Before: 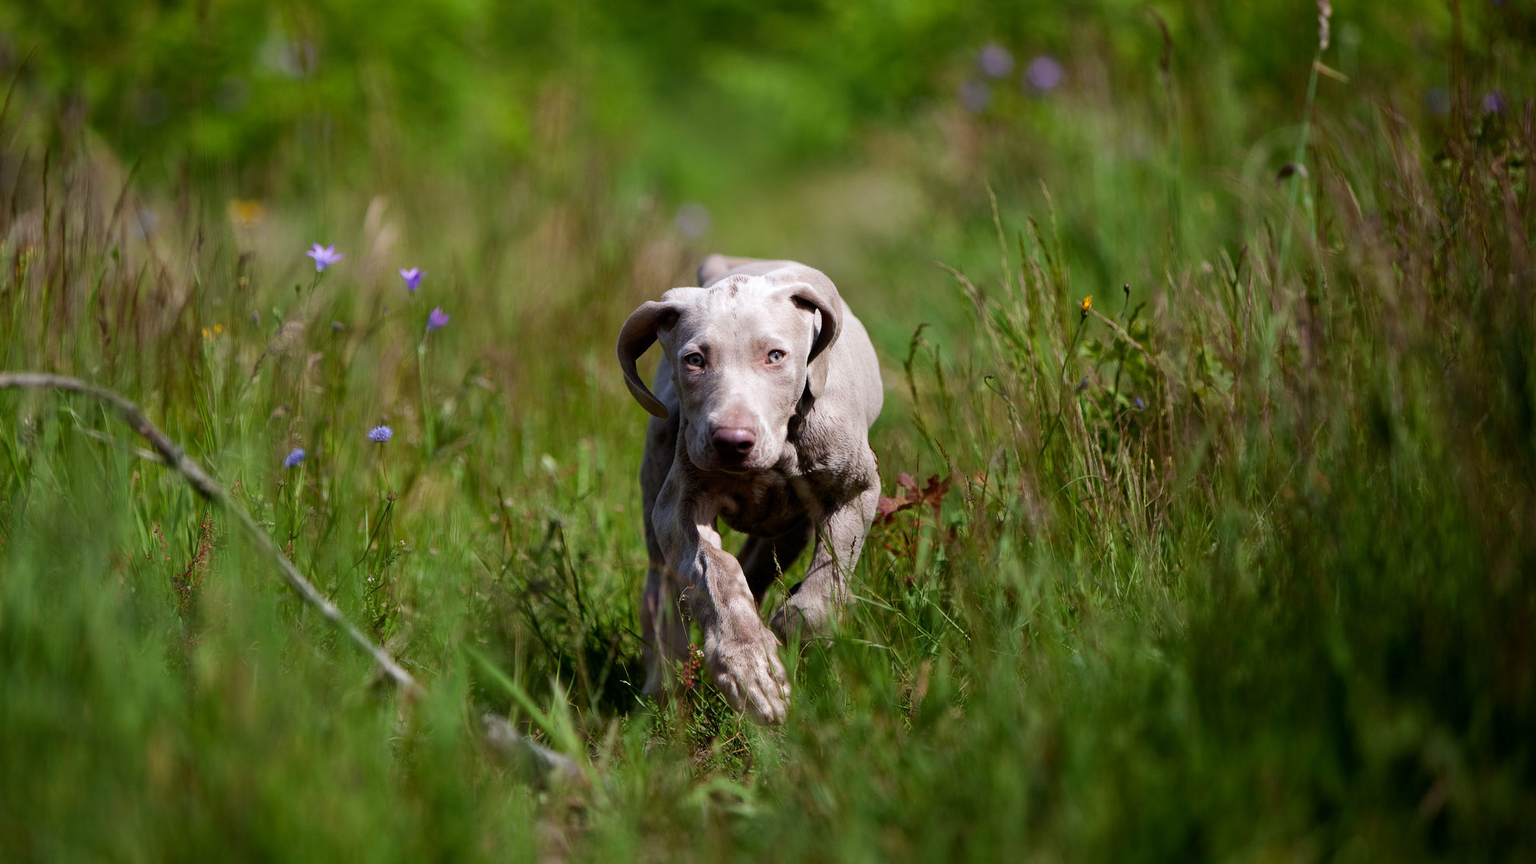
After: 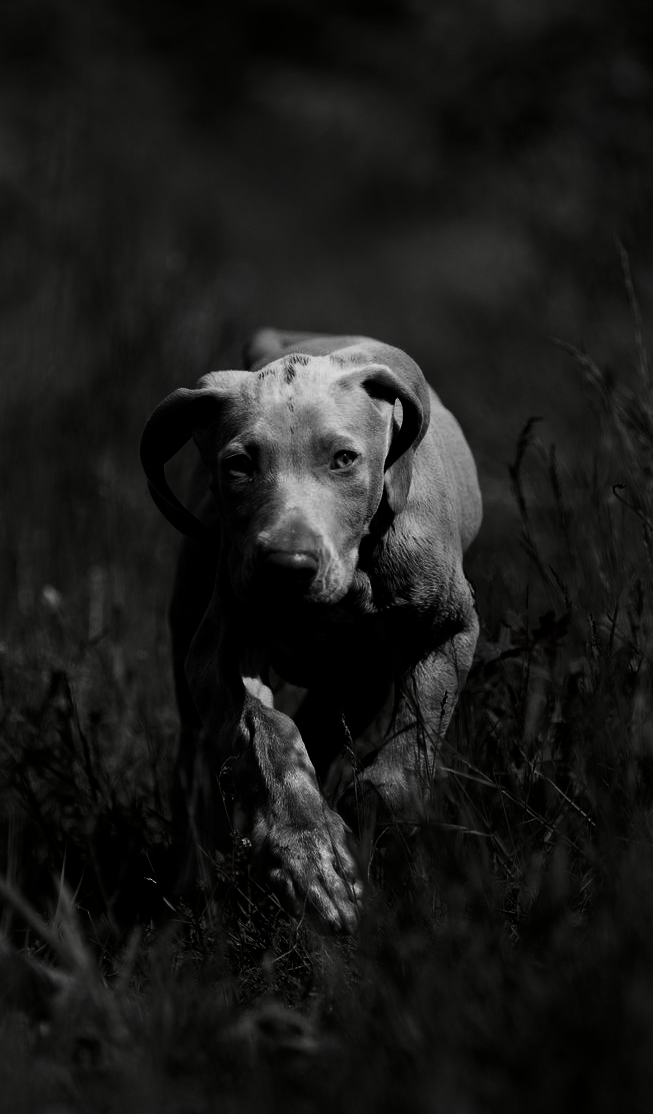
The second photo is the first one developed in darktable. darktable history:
crop: left 33.174%, right 33.801%
contrast brightness saturation: contrast 0.019, brightness -0.985, saturation -0.982
filmic rgb: black relative exposure -9.51 EV, white relative exposure 3.01 EV, hardness 6.12
